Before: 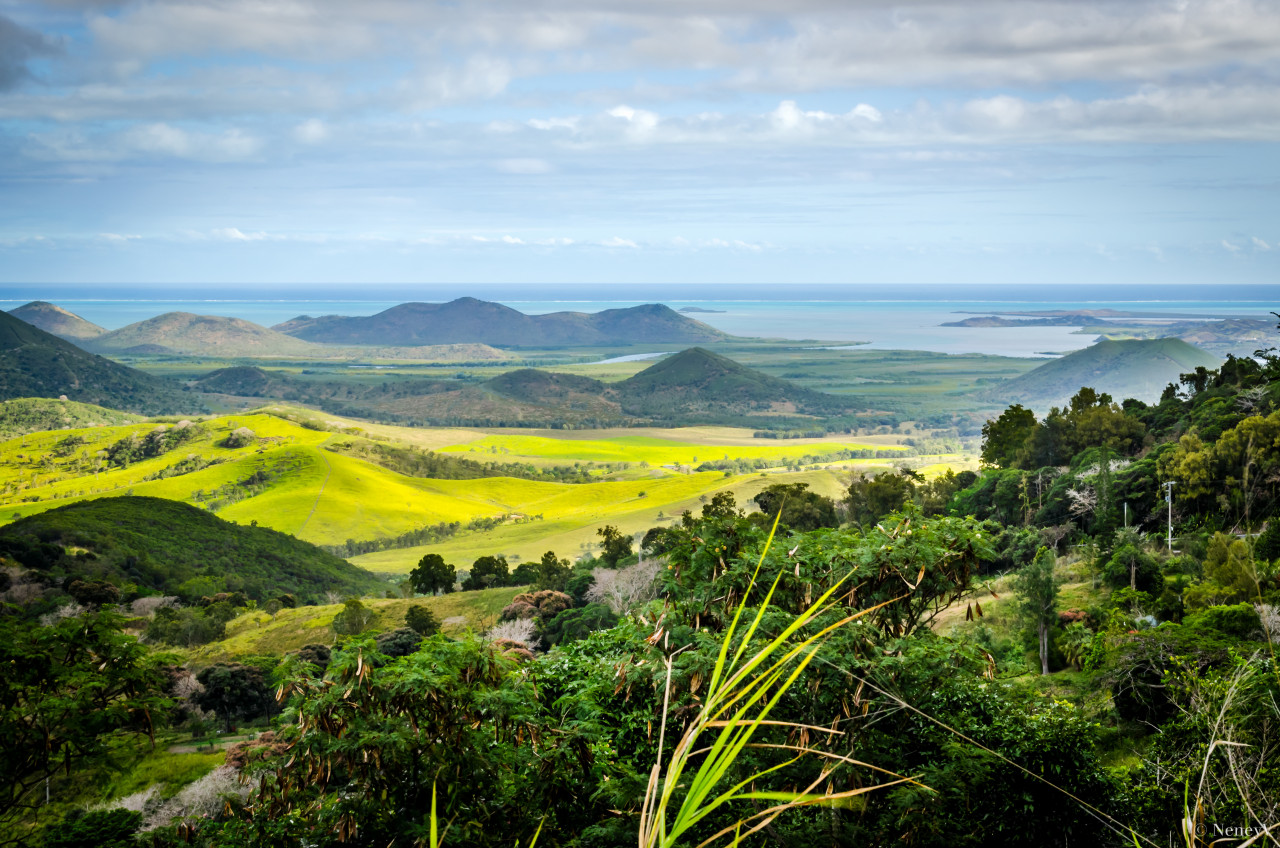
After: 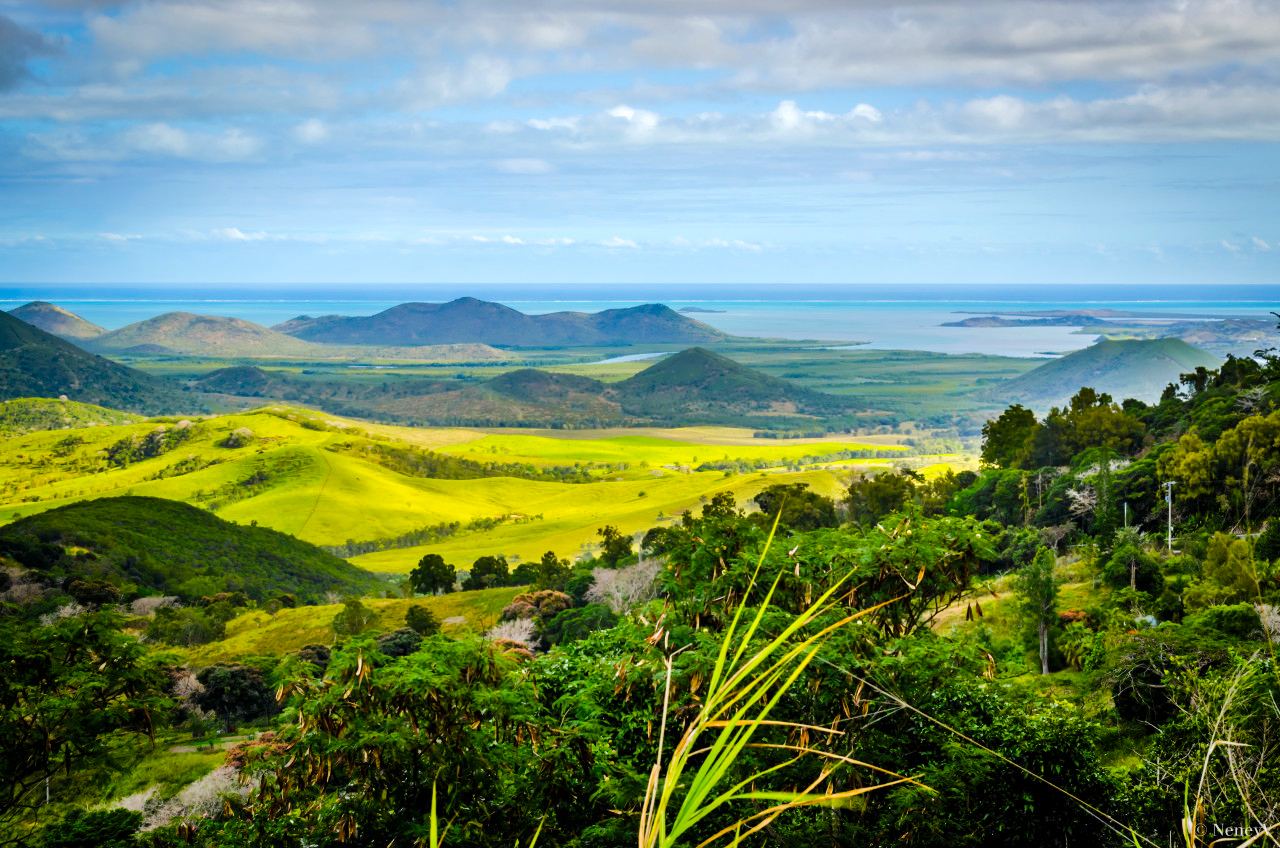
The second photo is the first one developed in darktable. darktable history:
shadows and highlights: shadows 37.27, highlights -28.18, soften with gaussian
color balance rgb: linear chroma grading › global chroma 10%, perceptual saturation grading › global saturation 30%, global vibrance 10%
